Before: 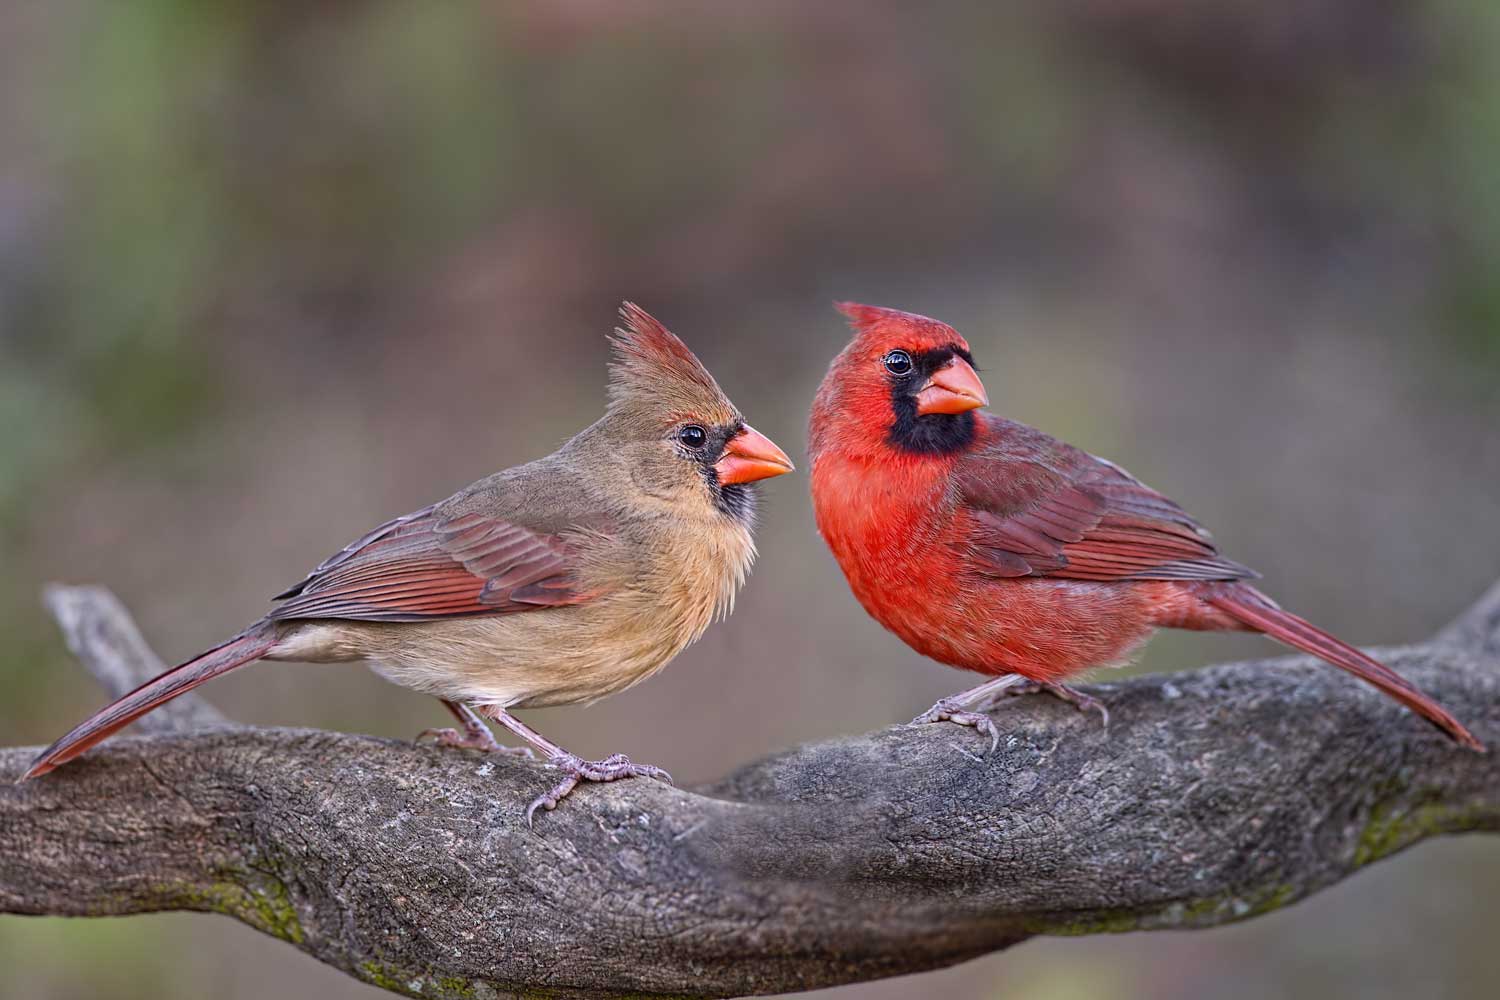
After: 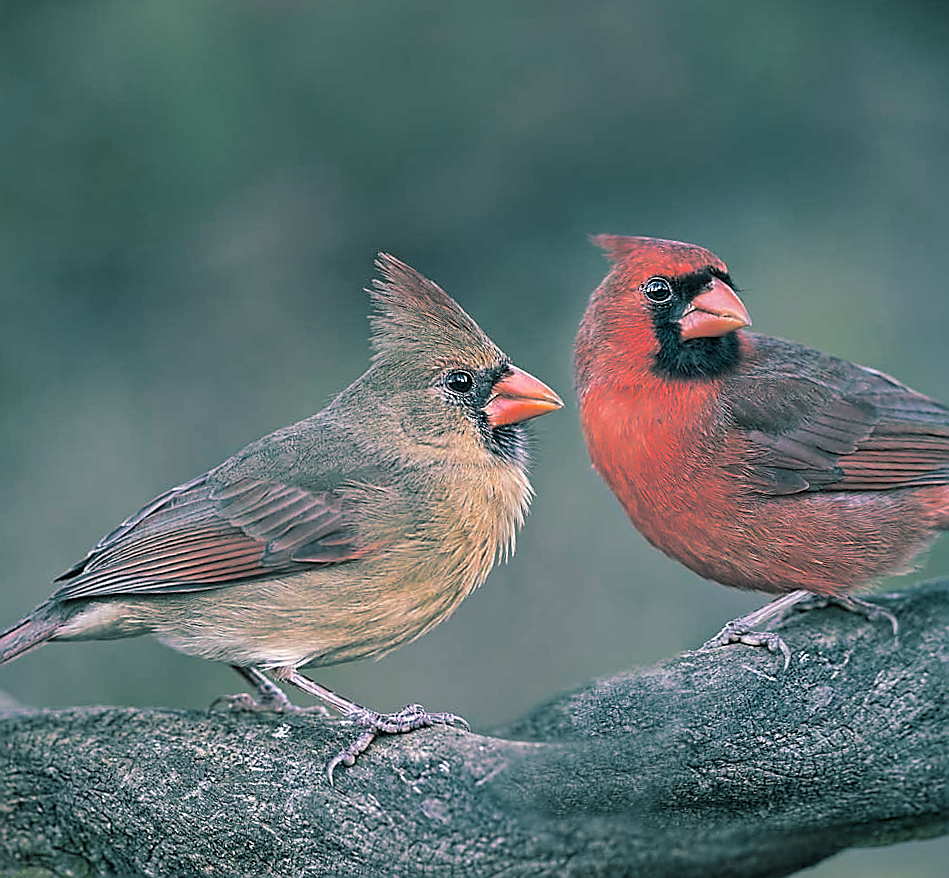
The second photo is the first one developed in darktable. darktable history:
rotate and perspective: rotation -5°, crop left 0.05, crop right 0.952, crop top 0.11, crop bottom 0.89
split-toning: shadows › hue 186.43°, highlights › hue 49.29°, compress 30.29%
sharpen: radius 1.4, amount 1.25, threshold 0.7
crop and rotate: left 13.342%, right 19.991%
